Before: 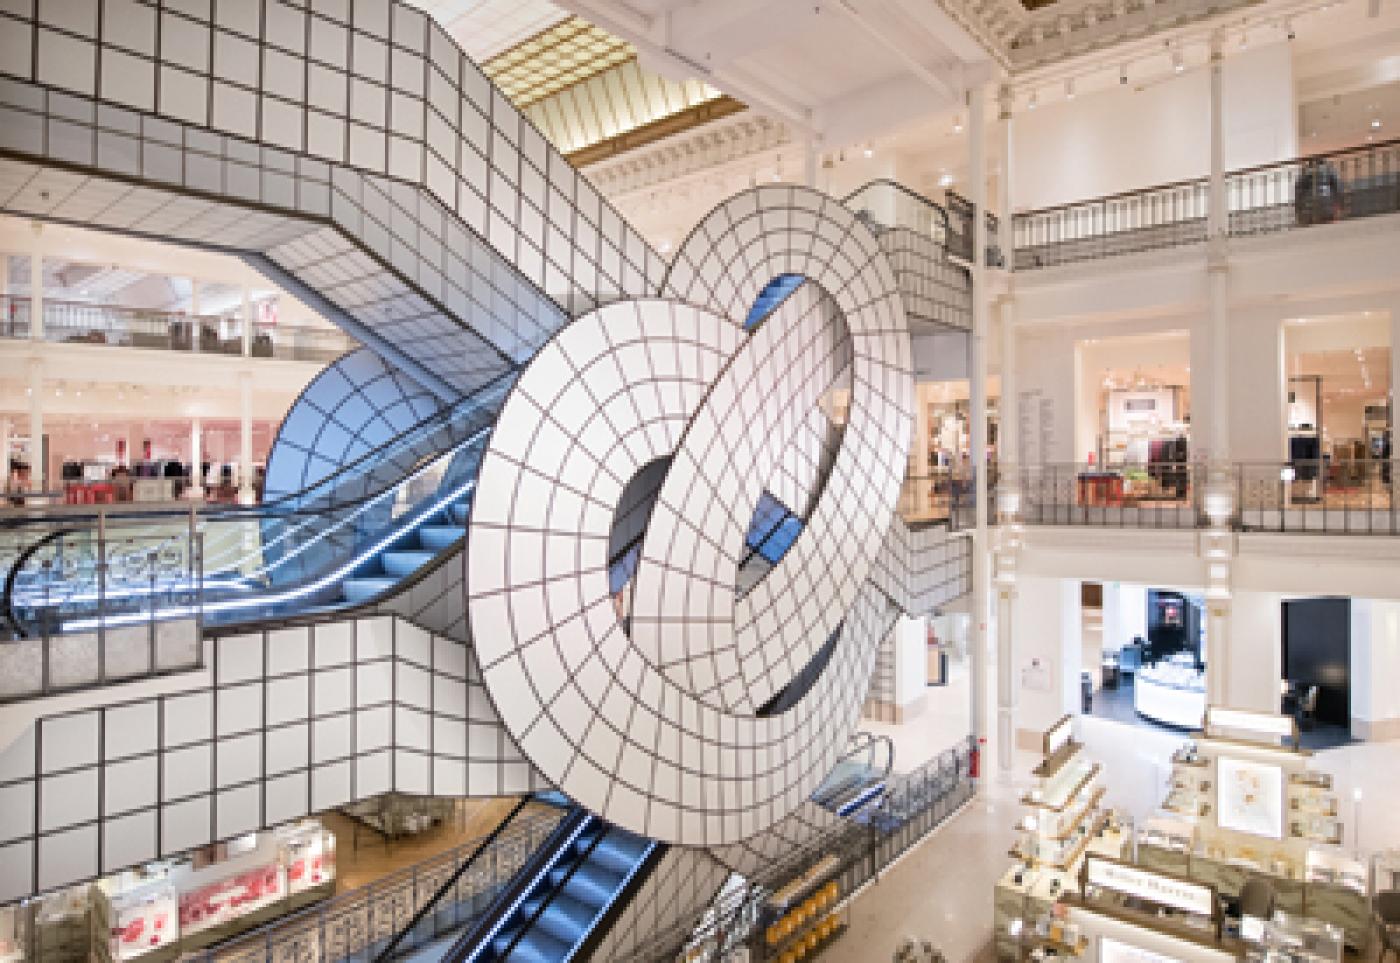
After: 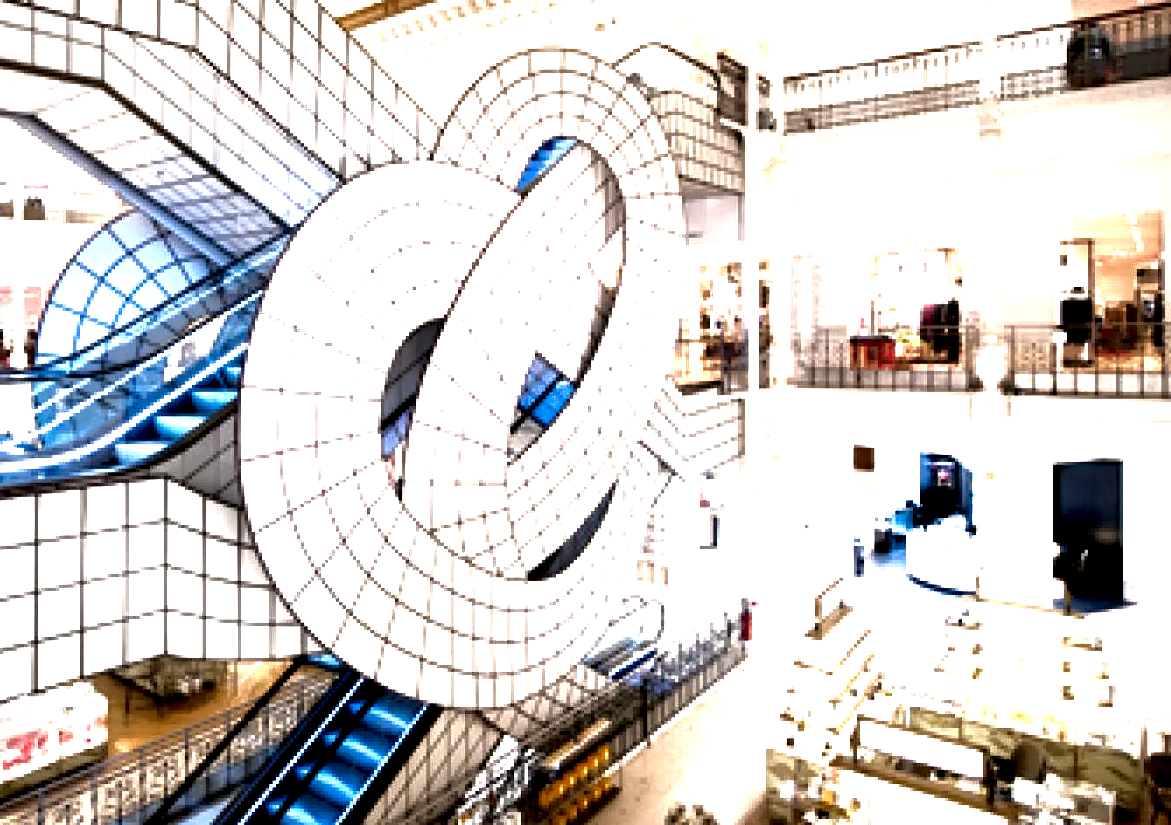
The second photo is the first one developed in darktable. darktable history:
tone equalizer: -8 EV -0.779 EV, -7 EV -0.726 EV, -6 EV -0.613 EV, -5 EV -0.392 EV, -3 EV 0.398 EV, -2 EV 0.6 EV, -1 EV 0.696 EV, +0 EV 0.757 EV
crop: left 16.342%, top 14.318%
color zones: curves: ch0 [(0.068, 0.464) (0.25, 0.5) (0.48, 0.508) (0.75, 0.536) (0.886, 0.476) (0.967, 0.456)]; ch1 [(0.066, 0.456) (0.25, 0.5) (0.616, 0.508) (0.746, 0.56) (0.934, 0.444)]
local contrast: highlights 2%, shadows 203%, detail 164%, midtone range 0.006
exposure: black level correction 0, exposure 1.123 EV, compensate highlight preservation false
